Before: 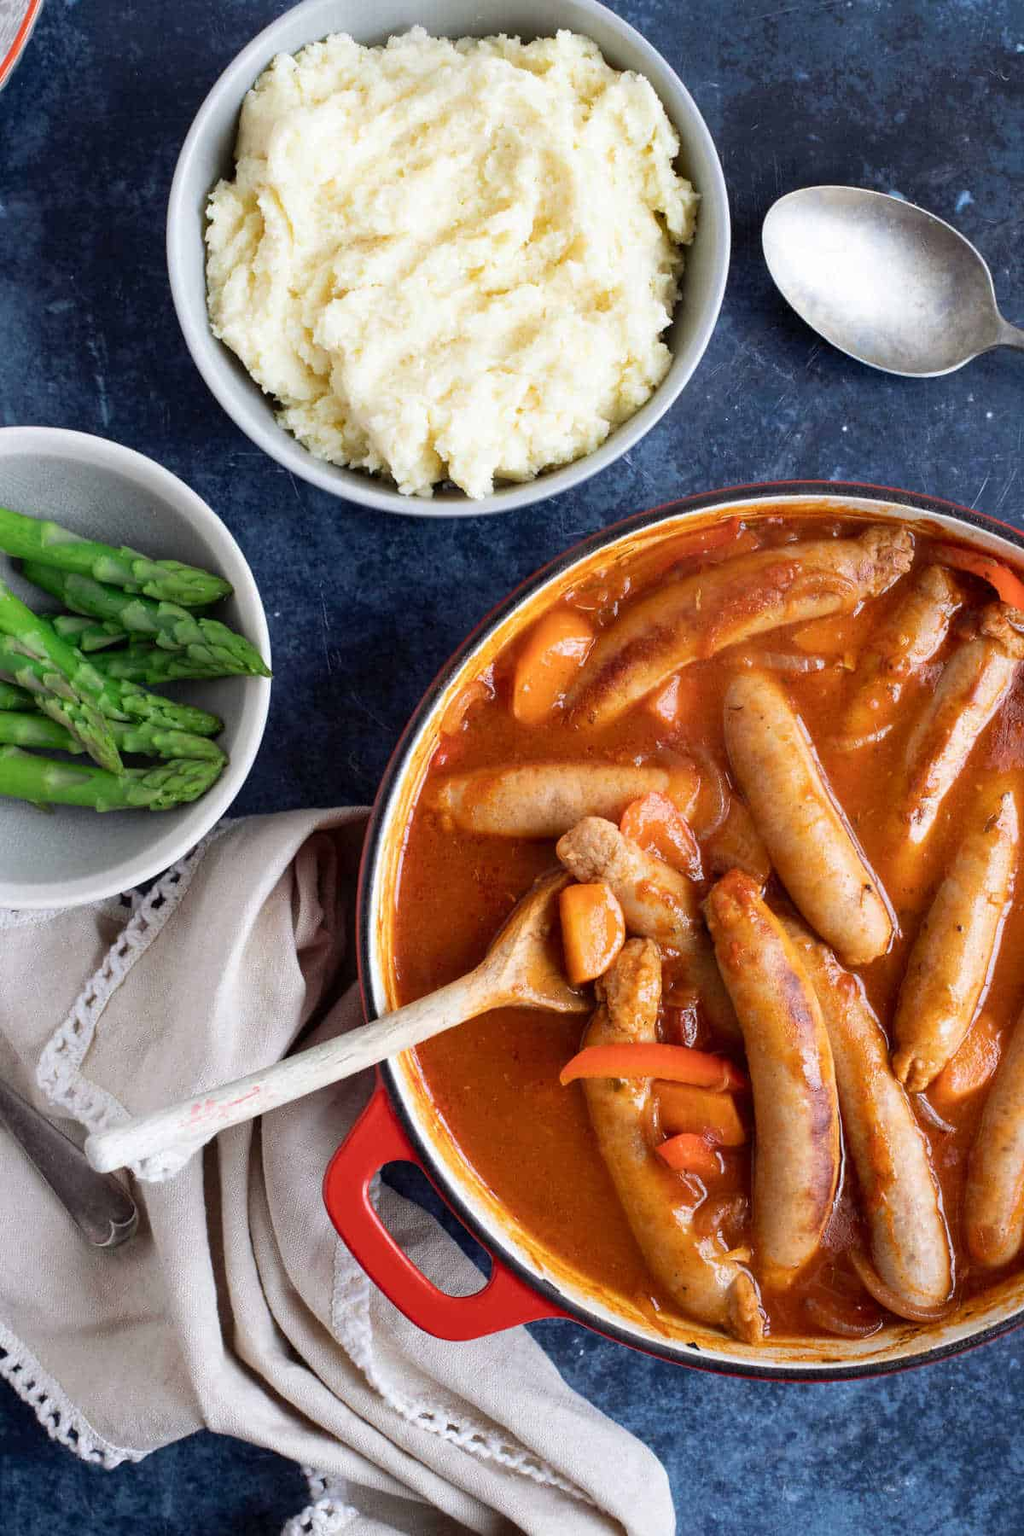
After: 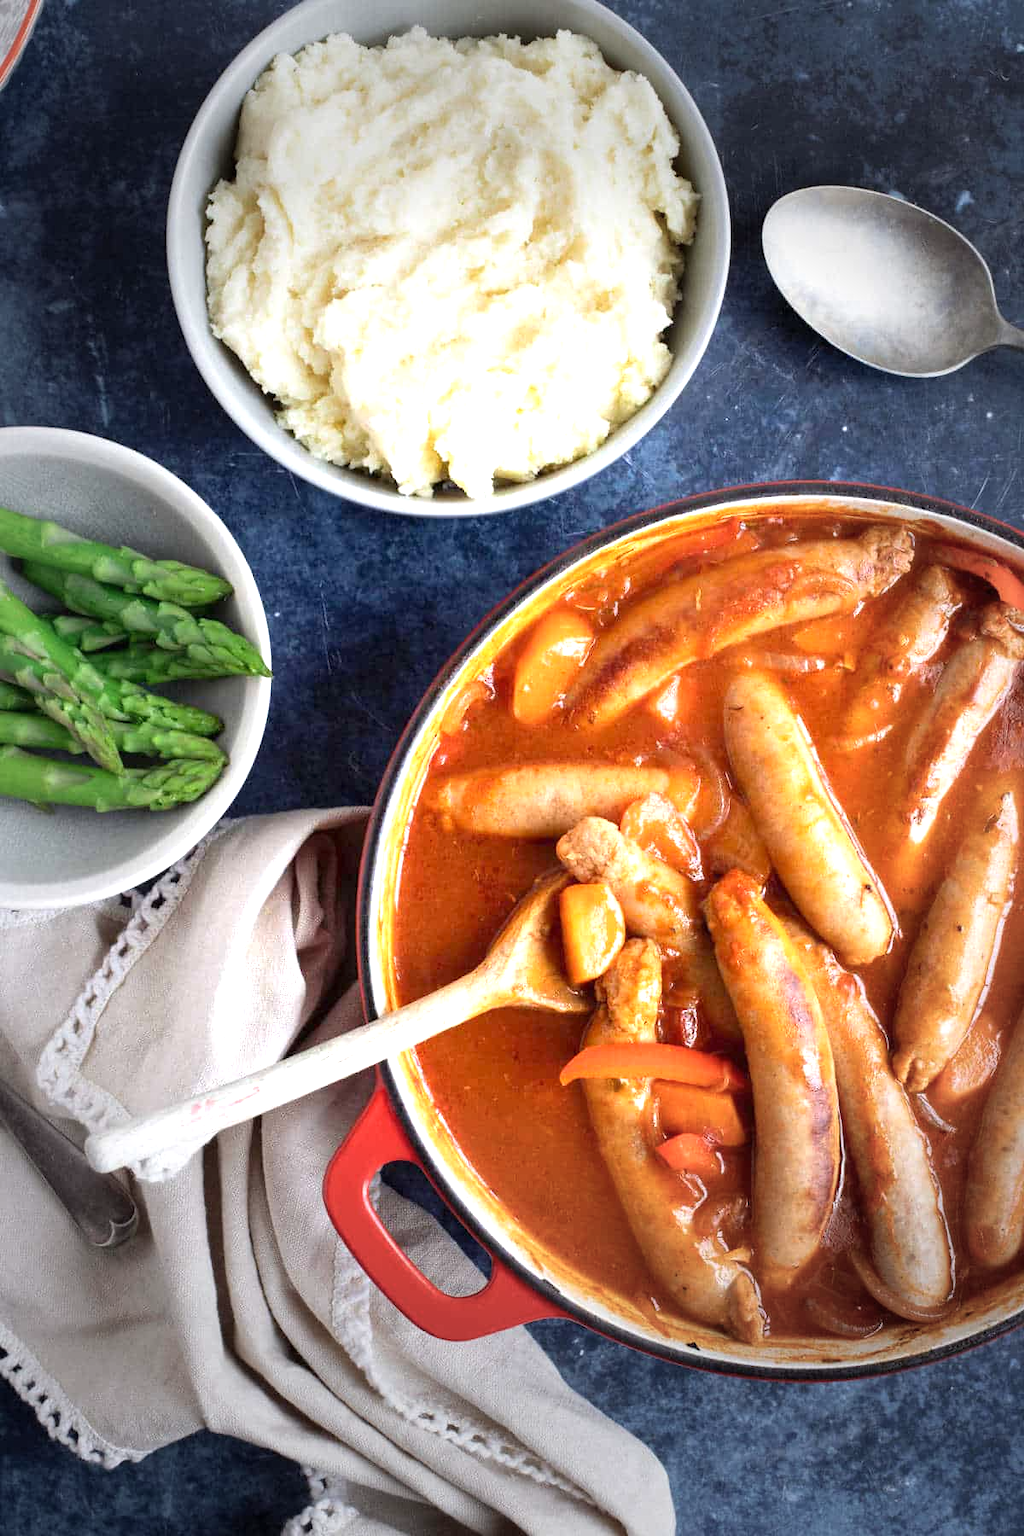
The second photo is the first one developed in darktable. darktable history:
exposure: black level correction 0, exposure 0.899 EV, compensate highlight preservation false
vignetting: fall-off start 40.7%, fall-off radius 41.12%, brightness -0.577, saturation -0.246
